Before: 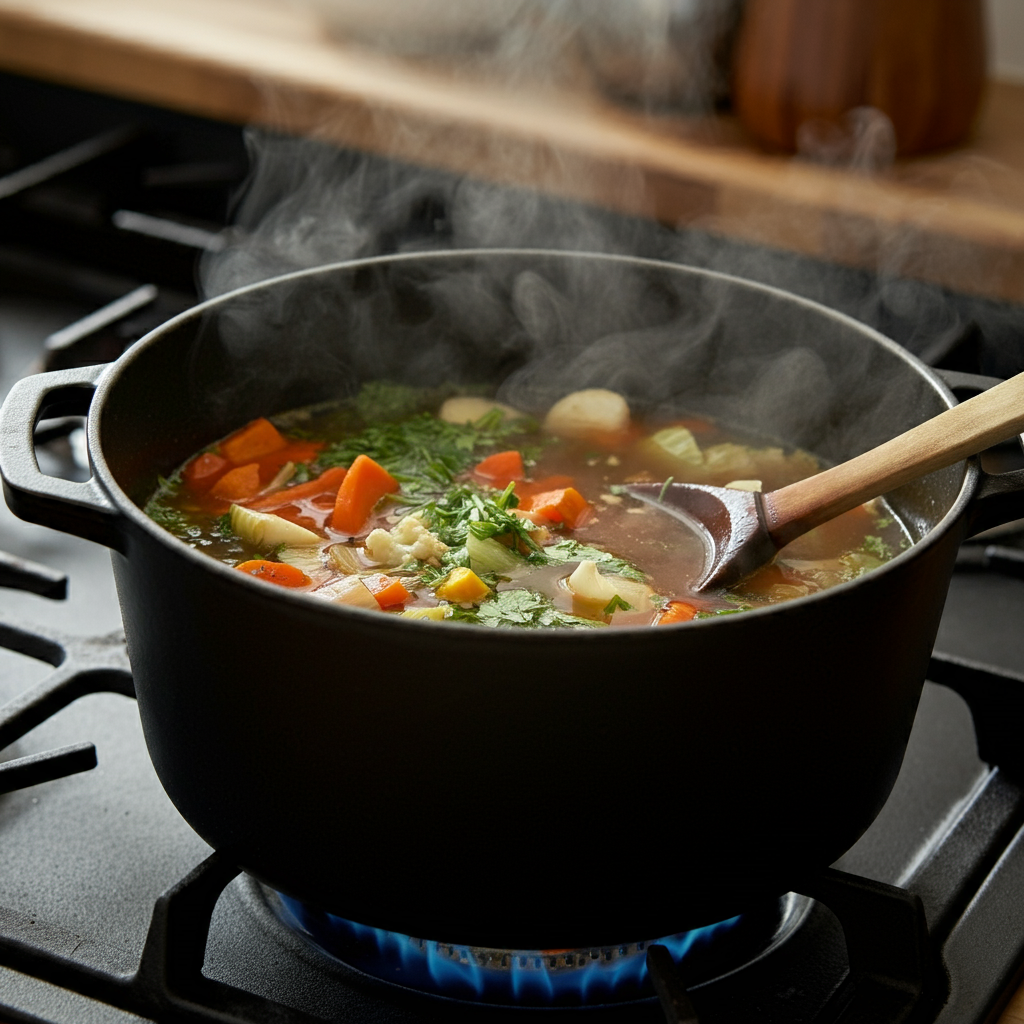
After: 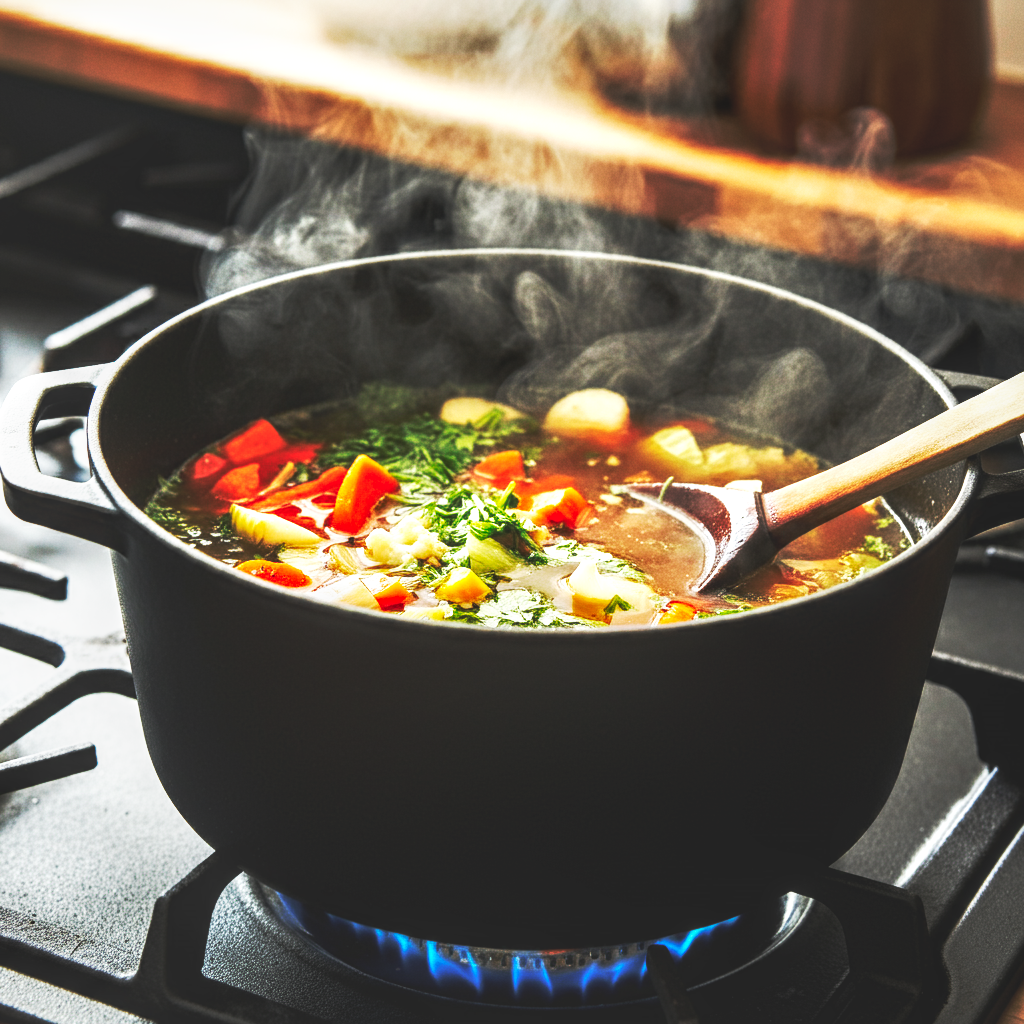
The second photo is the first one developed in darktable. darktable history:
base curve: curves: ch0 [(0, 0.015) (0.085, 0.116) (0.134, 0.298) (0.19, 0.545) (0.296, 0.764) (0.599, 0.982) (1, 1)], preserve colors none
local contrast: highlights 61%, detail 143%, midtone range 0.428
